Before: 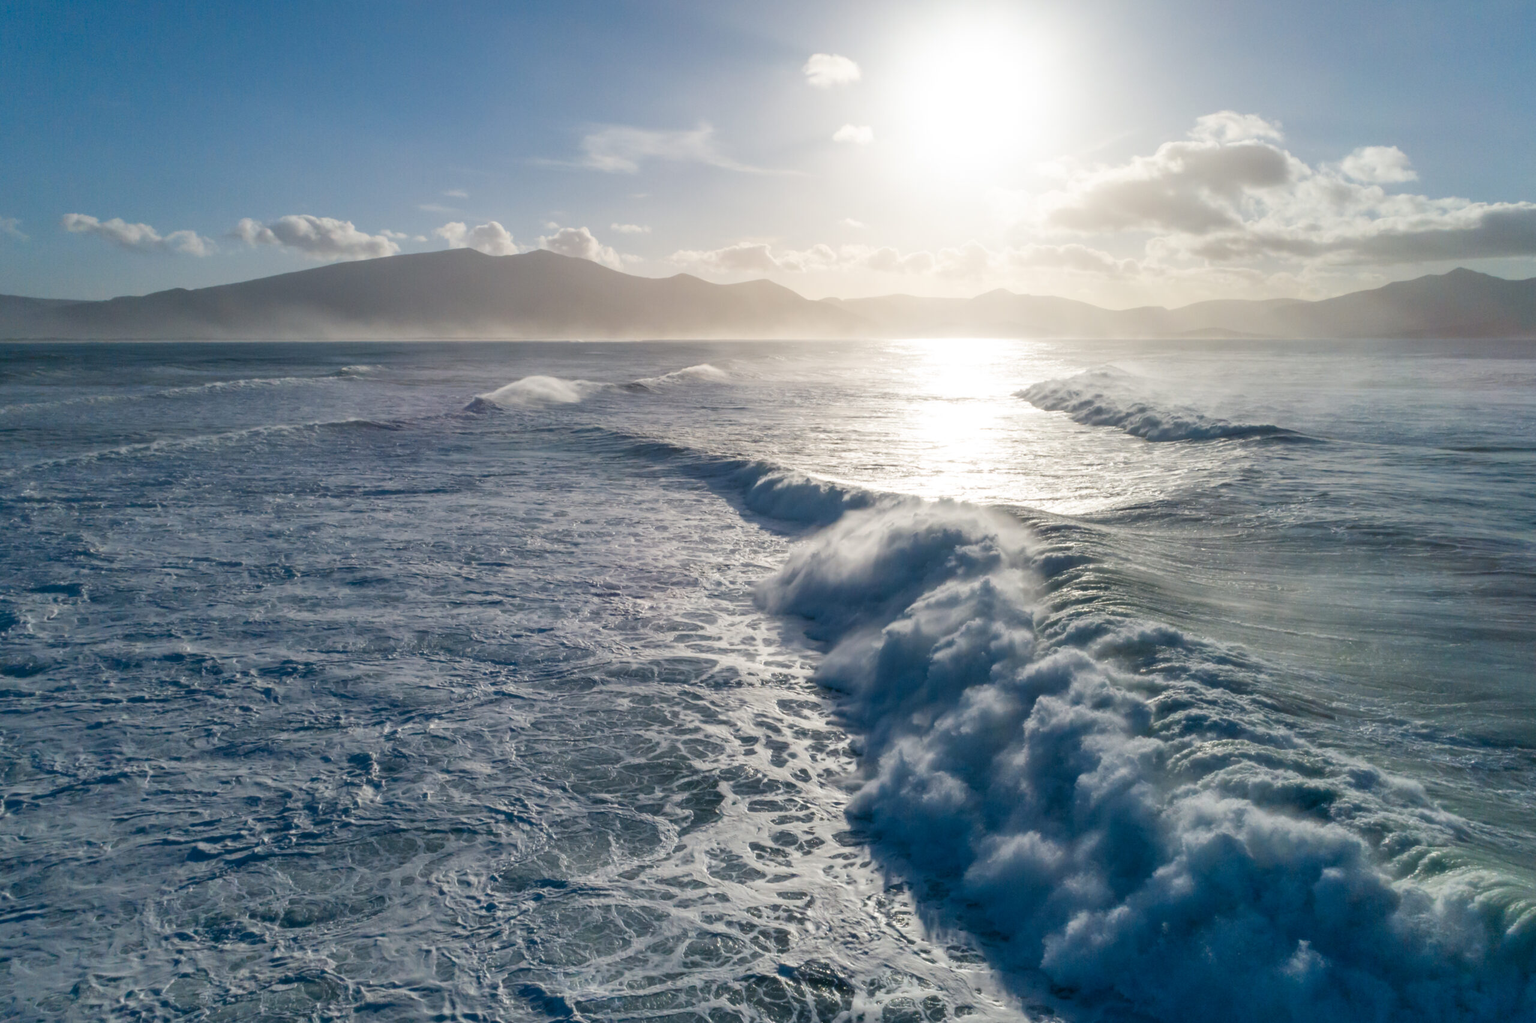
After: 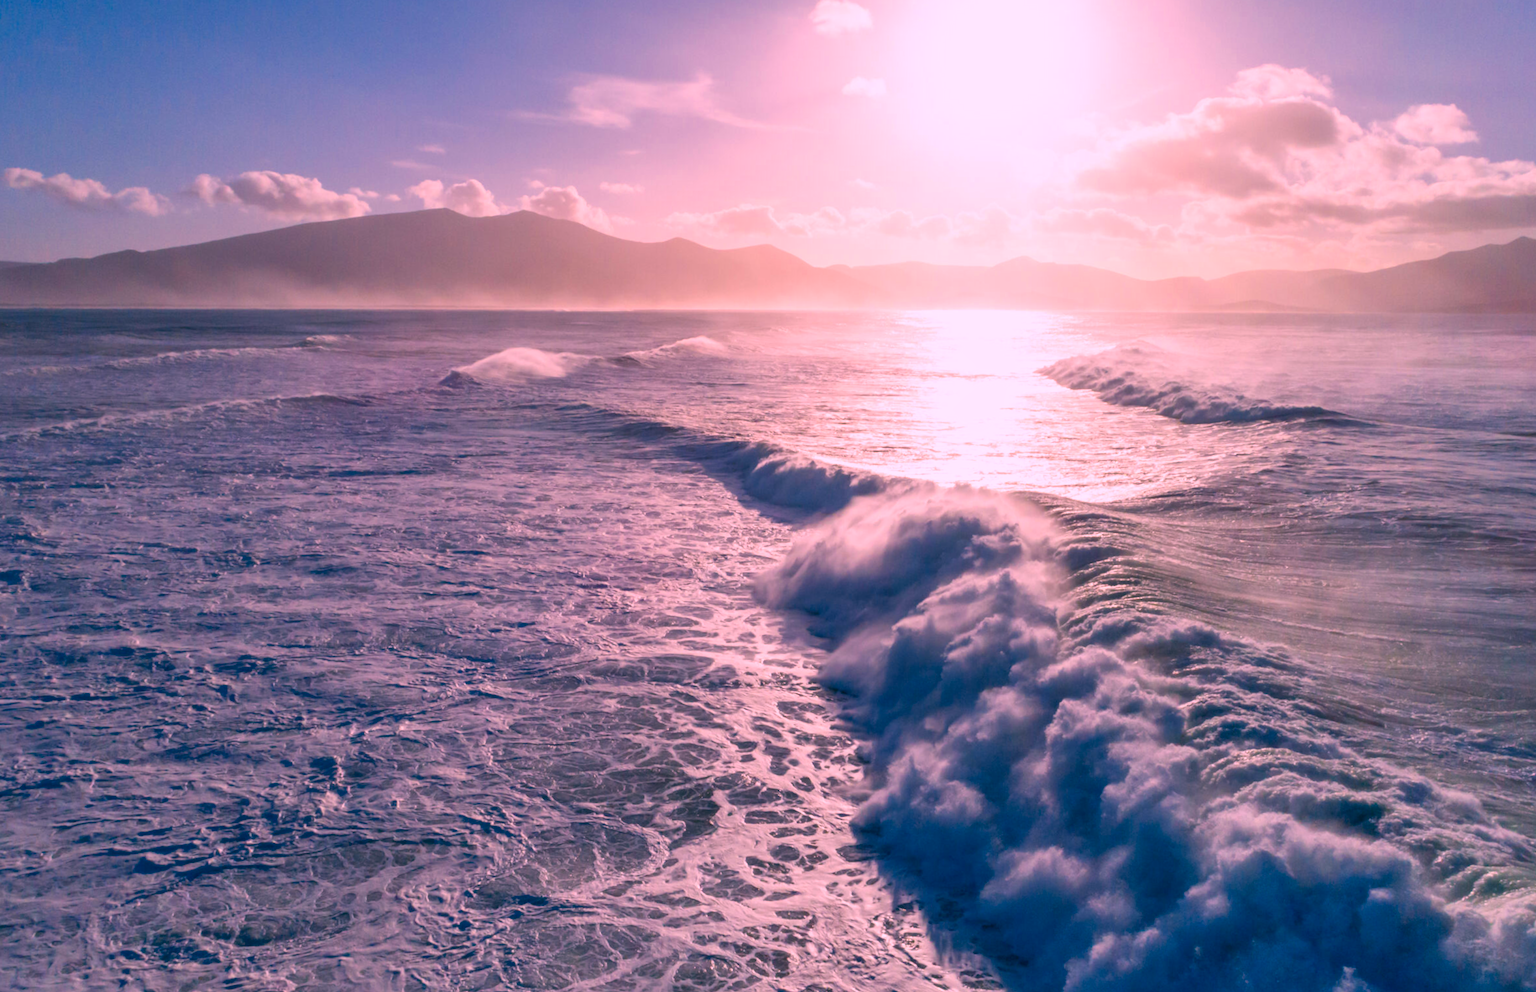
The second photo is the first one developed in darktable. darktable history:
crop and rotate: angle -2.38°
color zones: curves: ch0 [(0, 0.613) (0.01, 0.613) (0.245, 0.448) (0.498, 0.529) (0.642, 0.665) (0.879, 0.777) (0.99, 0.613)]; ch1 [(0, 0) (0.143, 0) (0.286, 0) (0.429, 0) (0.571, 0) (0.714, 0) (0.857, 0)], mix -131.09%
color correction: highlights a* 7.34, highlights b* 4.37
local contrast: mode bilateral grid, contrast 10, coarseness 25, detail 115%, midtone range 0.2
rotate and perspective: rotation -2°, crop left 0.022, crop right 0.978, crop top 0.049, crop bottom 0.951
white balance: red 1.188, blue 1.11
